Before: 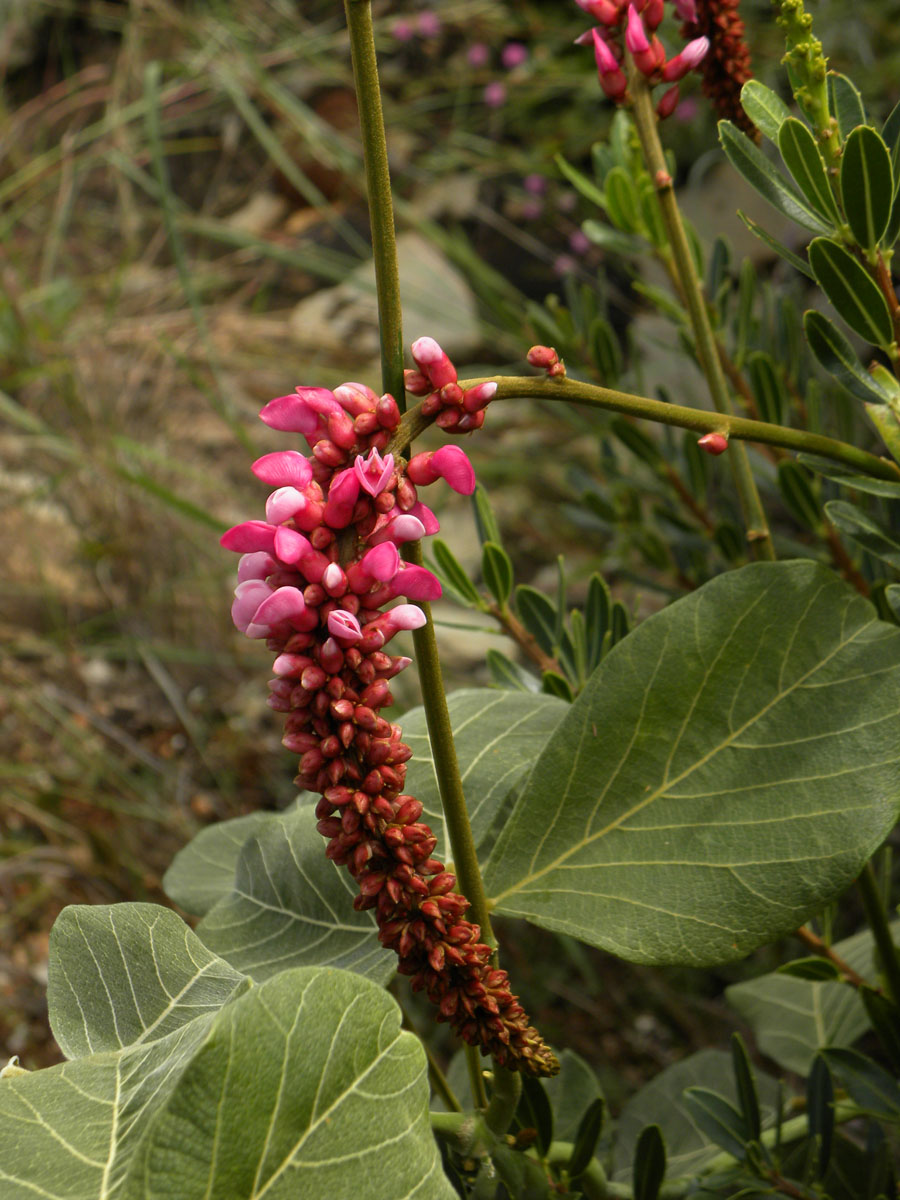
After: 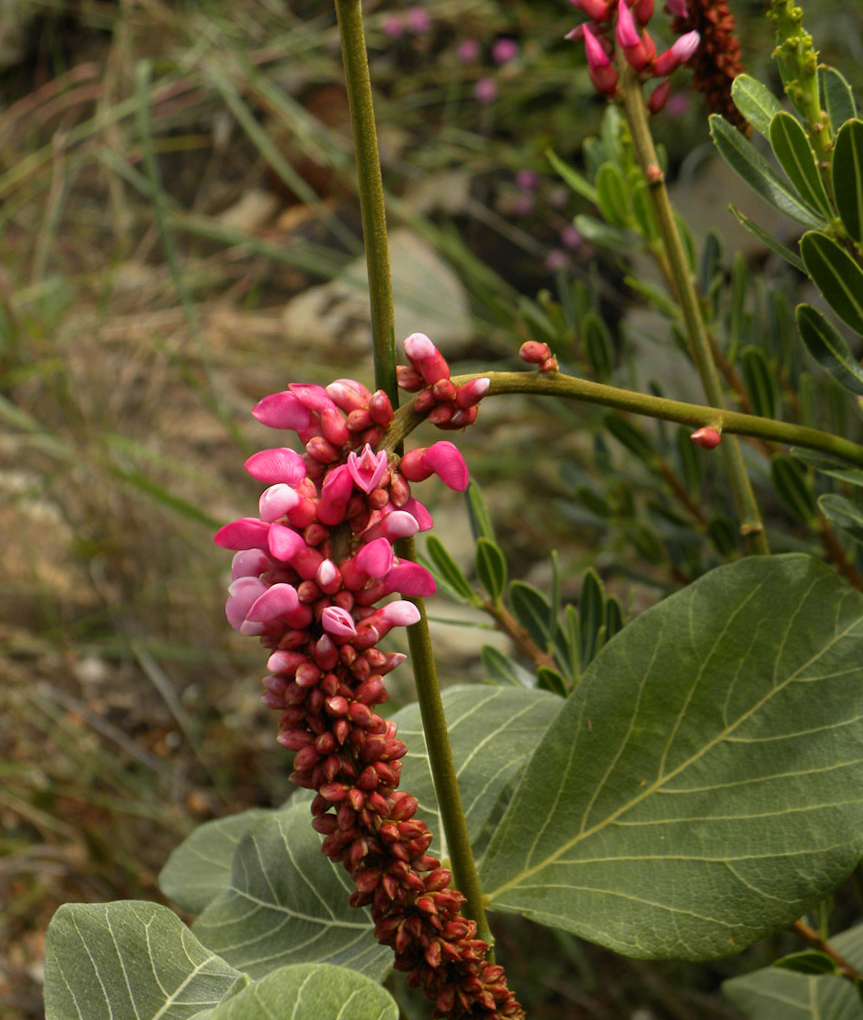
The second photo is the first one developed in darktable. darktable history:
crop and rotate: angle 0.36°, left 0.36%, right 2.948%, bottom 14.211%
